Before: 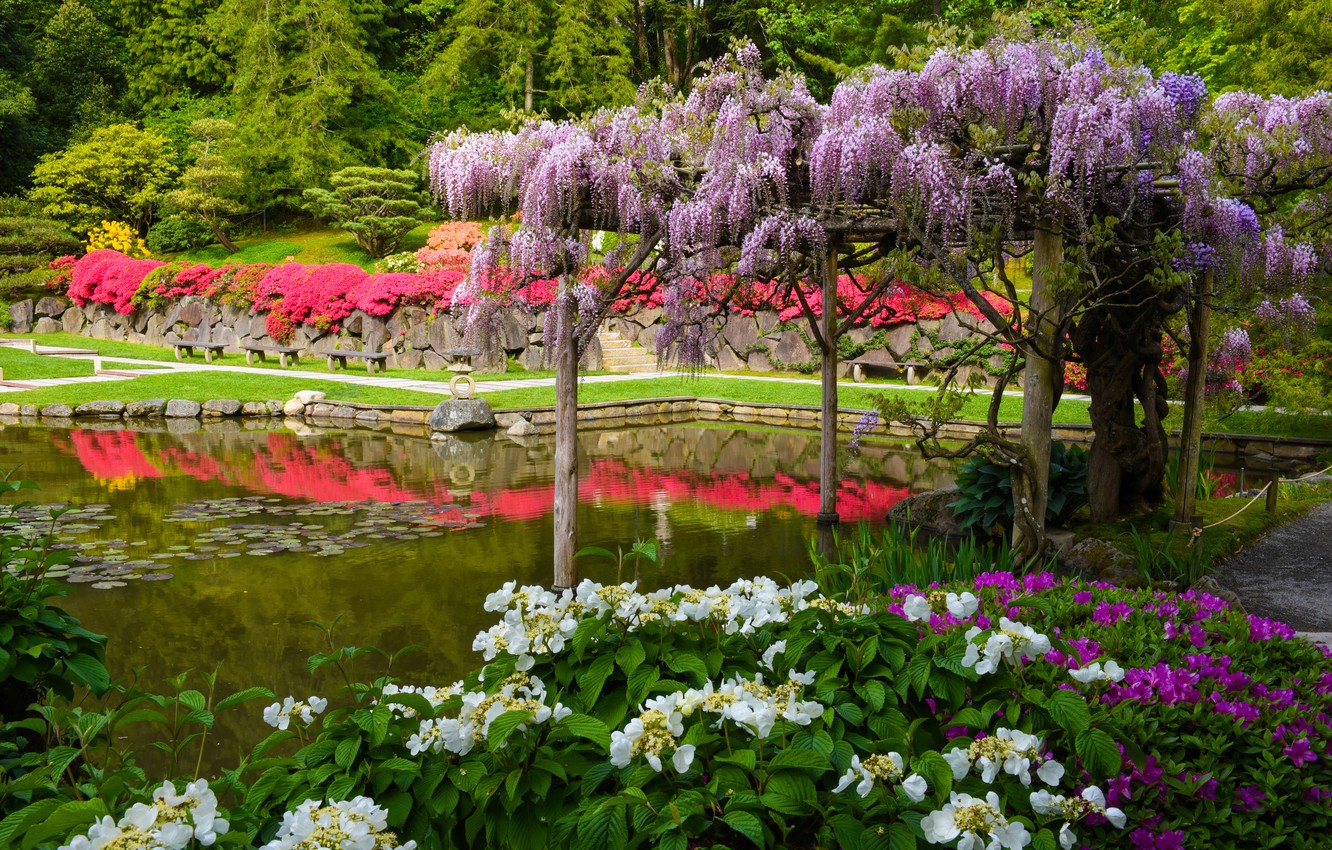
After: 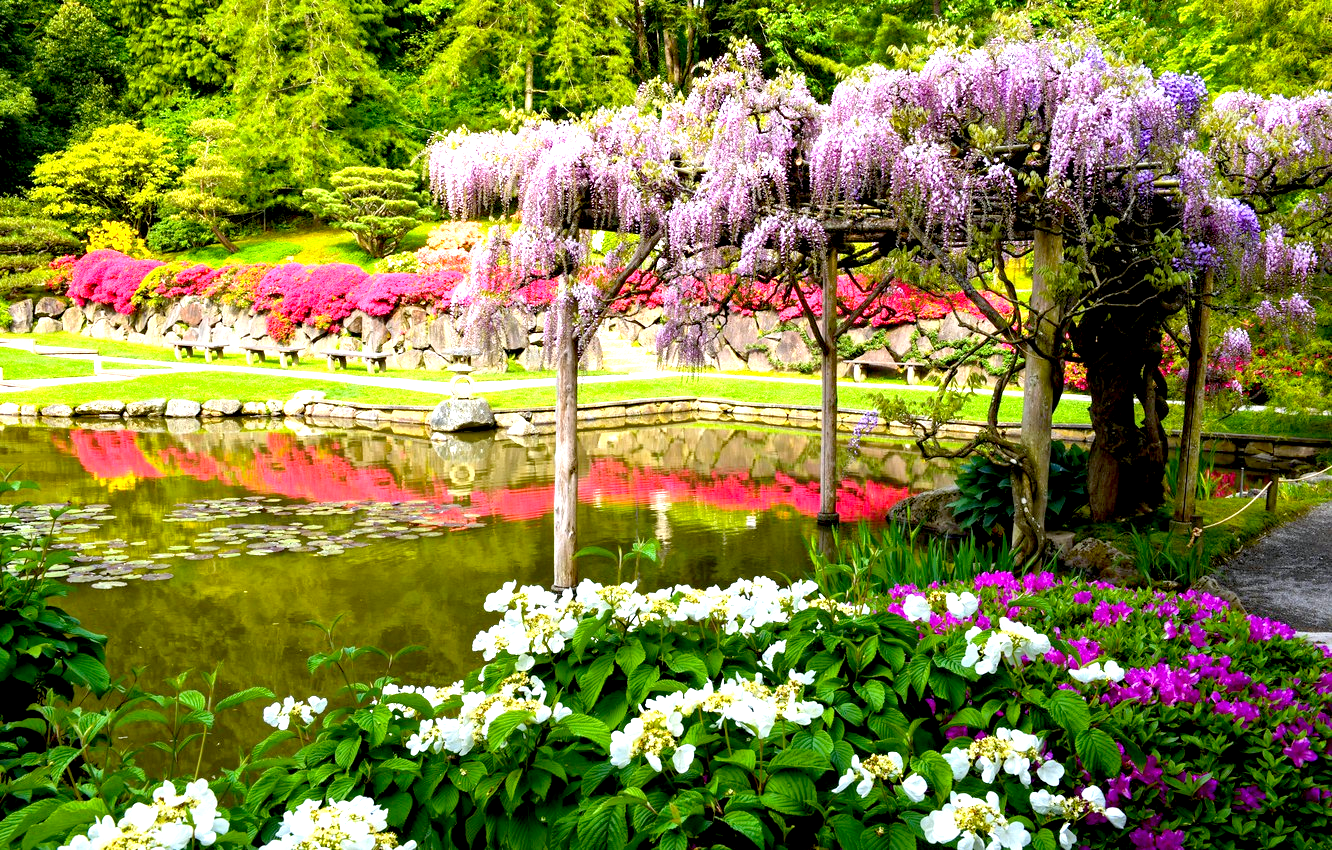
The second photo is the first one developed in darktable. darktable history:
exposure: black level correction 0.009, exposure 1.425 EV, compensate highlight preservation false
white balance: red 0.986, blue 1.01
